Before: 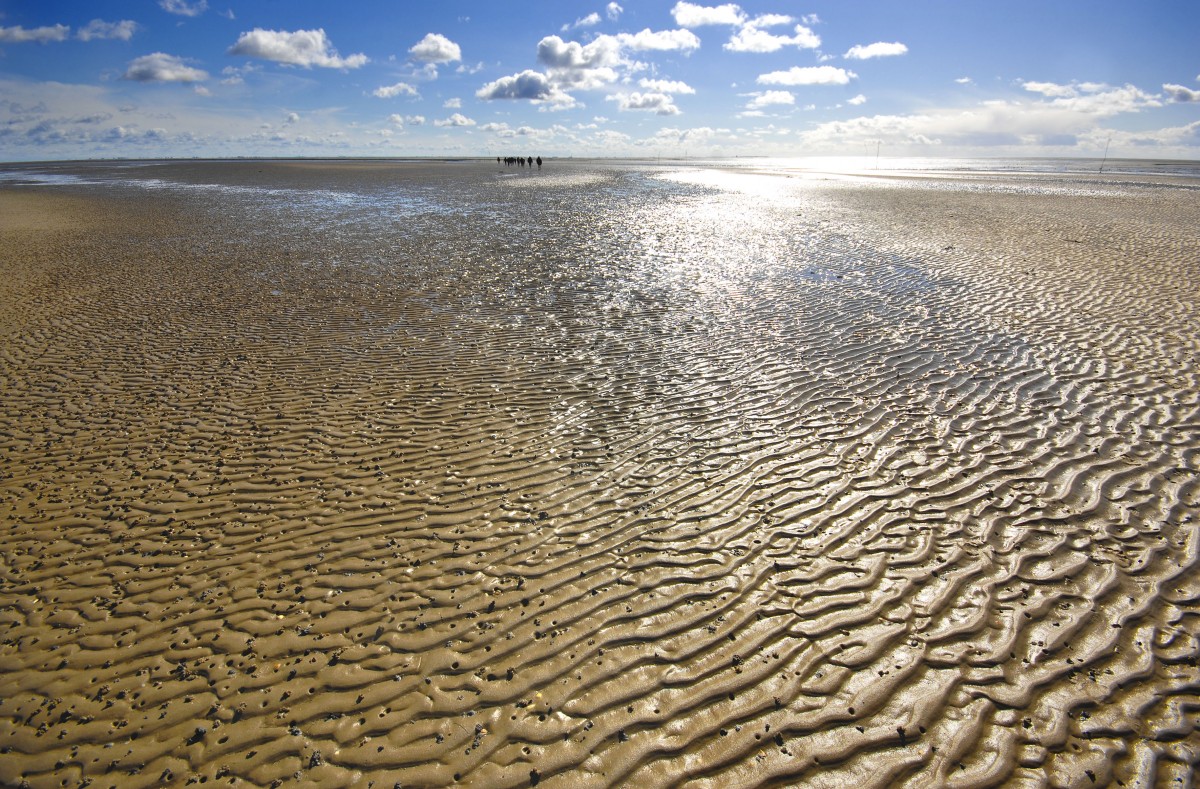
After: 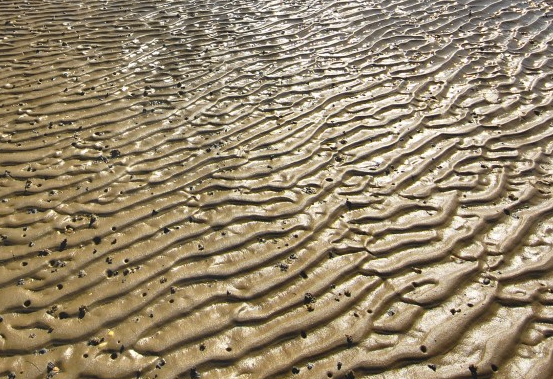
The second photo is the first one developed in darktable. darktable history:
crop: left 35.711%, top 45.986%, right 18.126%, bottom 5.965%
